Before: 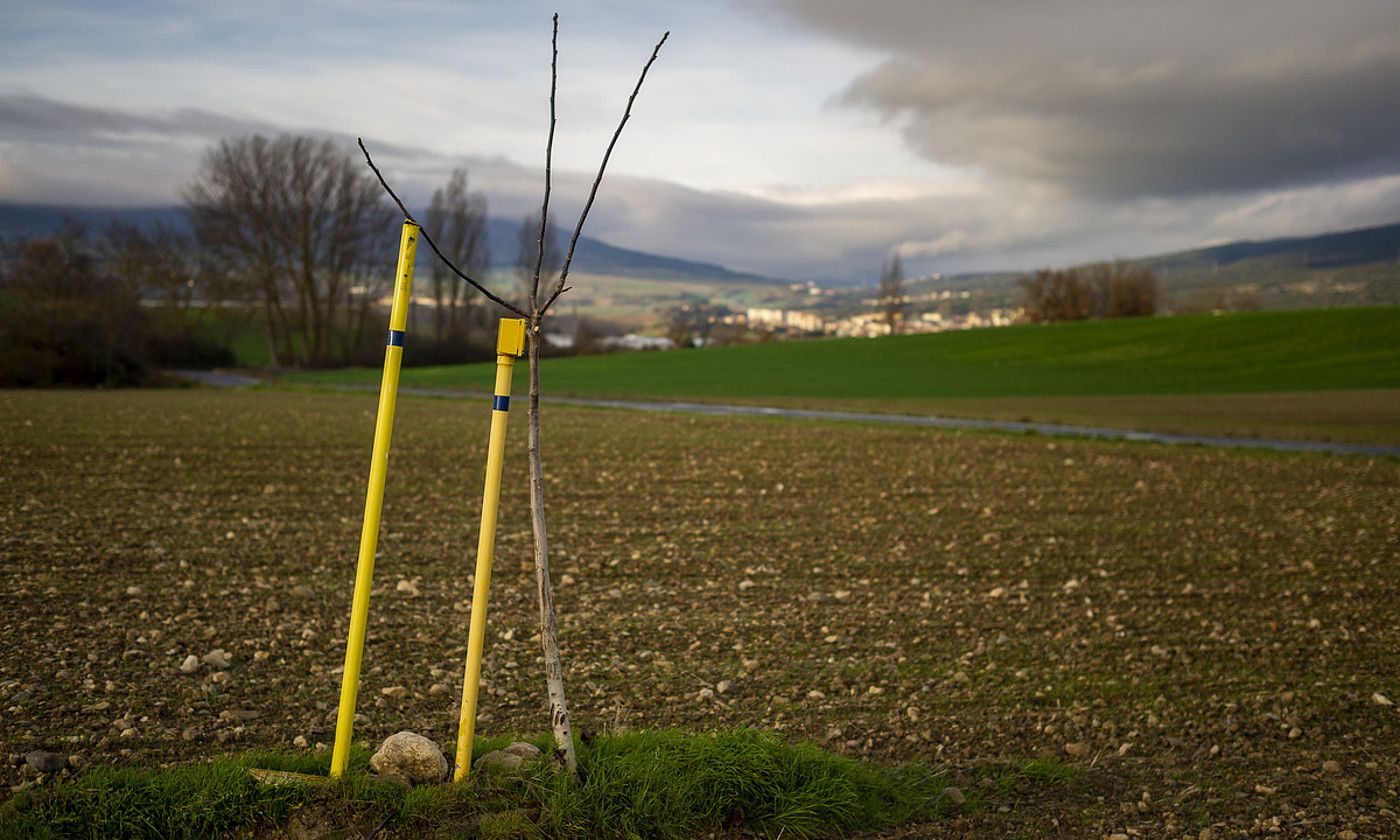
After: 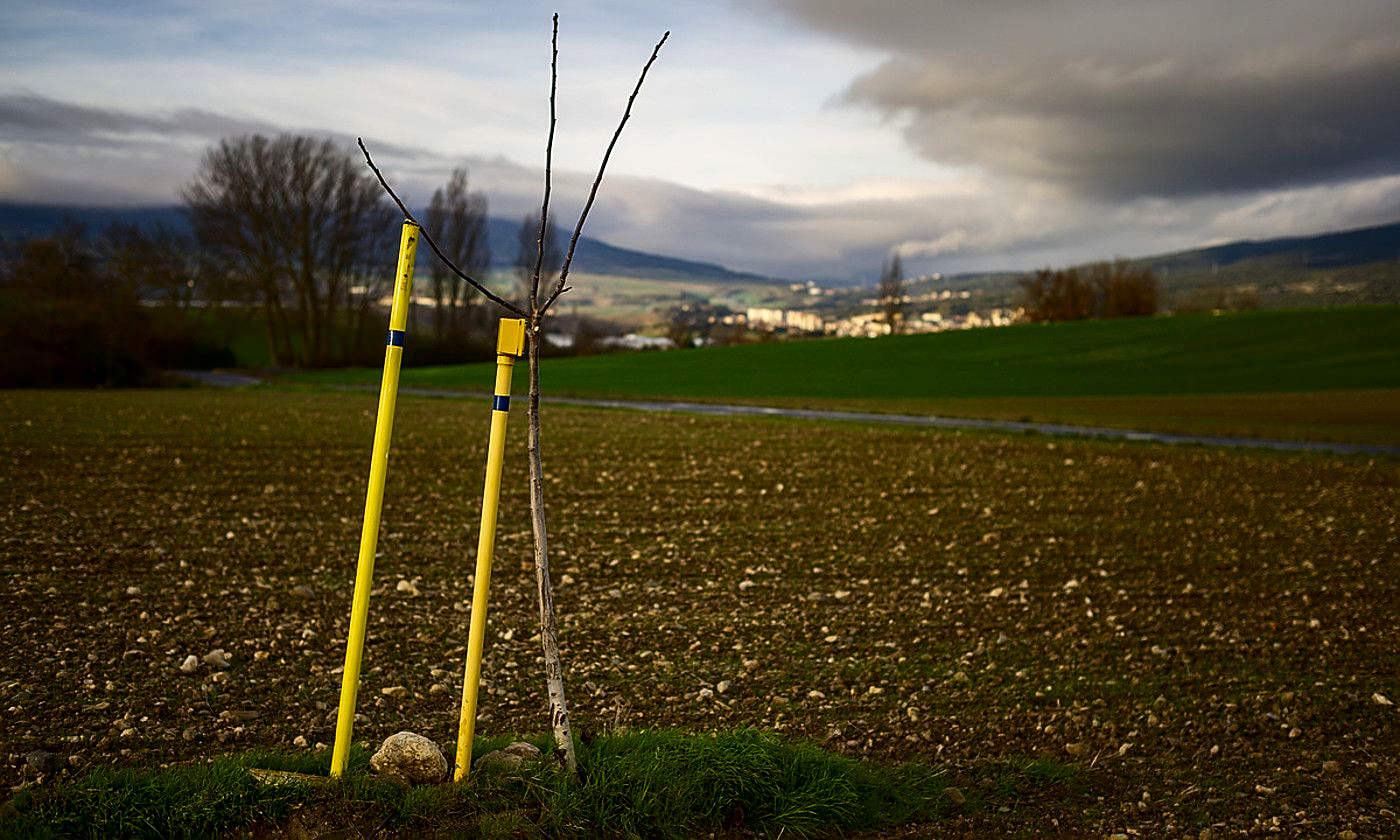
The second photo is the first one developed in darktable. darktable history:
sharpen: on, module defaults
contrast brightness saturation: contrast 0.189, brightness -0.101, saturation 0.209
